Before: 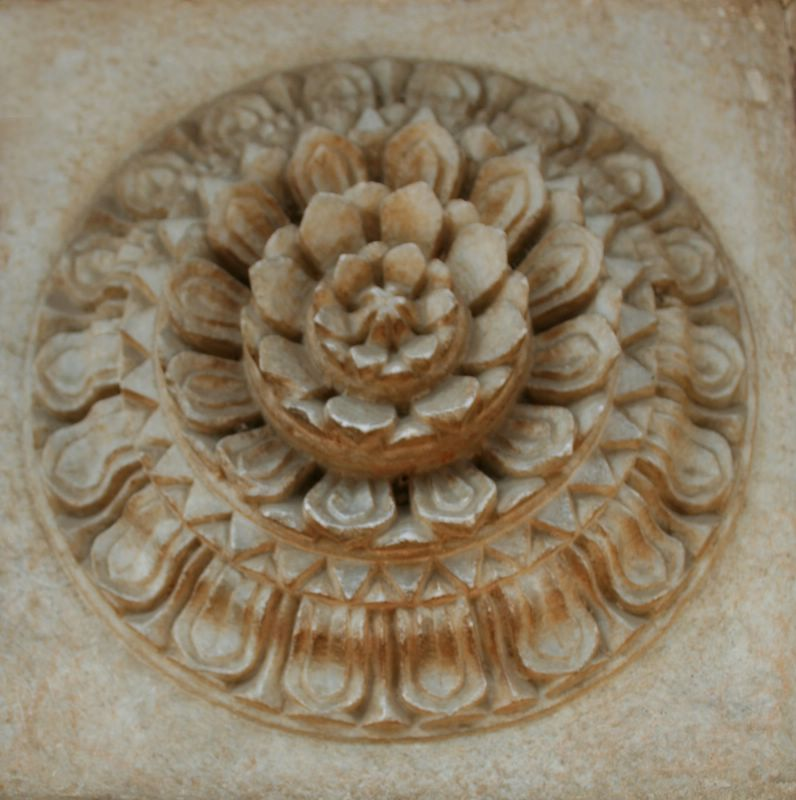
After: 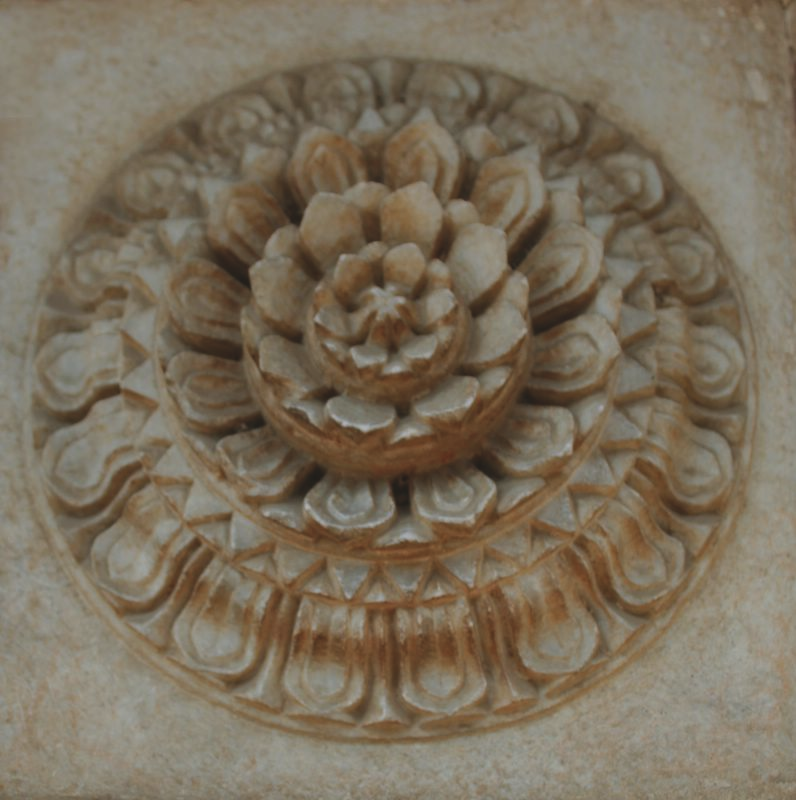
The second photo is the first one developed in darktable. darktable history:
exposure: black level correction -0.015, exposure -0.503 EV, compensate highlight preservation false
color calibration: gray › normalize channels true, illuminant same as pipeline (D50), adaptation XYZ, x 0.345, y 0.358, temperature 5016.67 K, gamut compression 0.02
